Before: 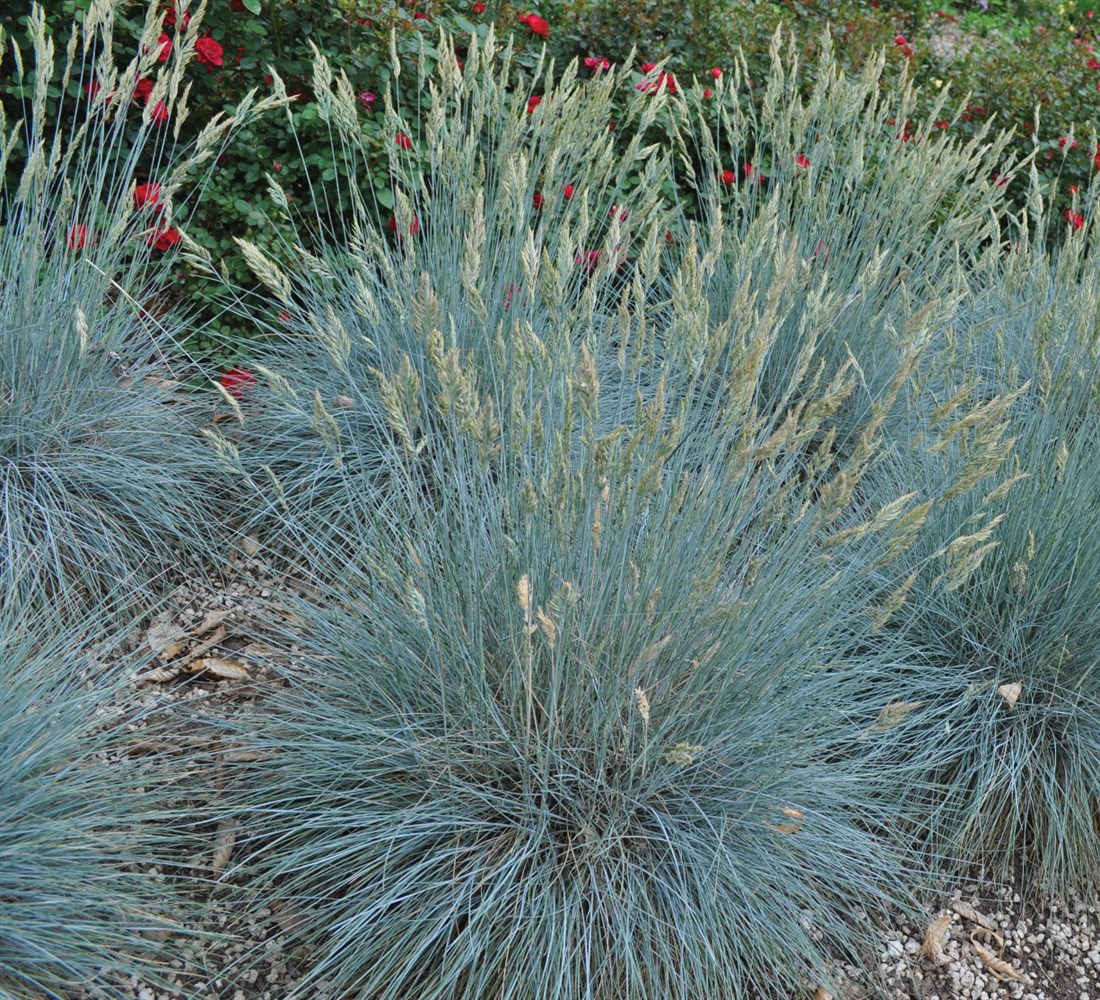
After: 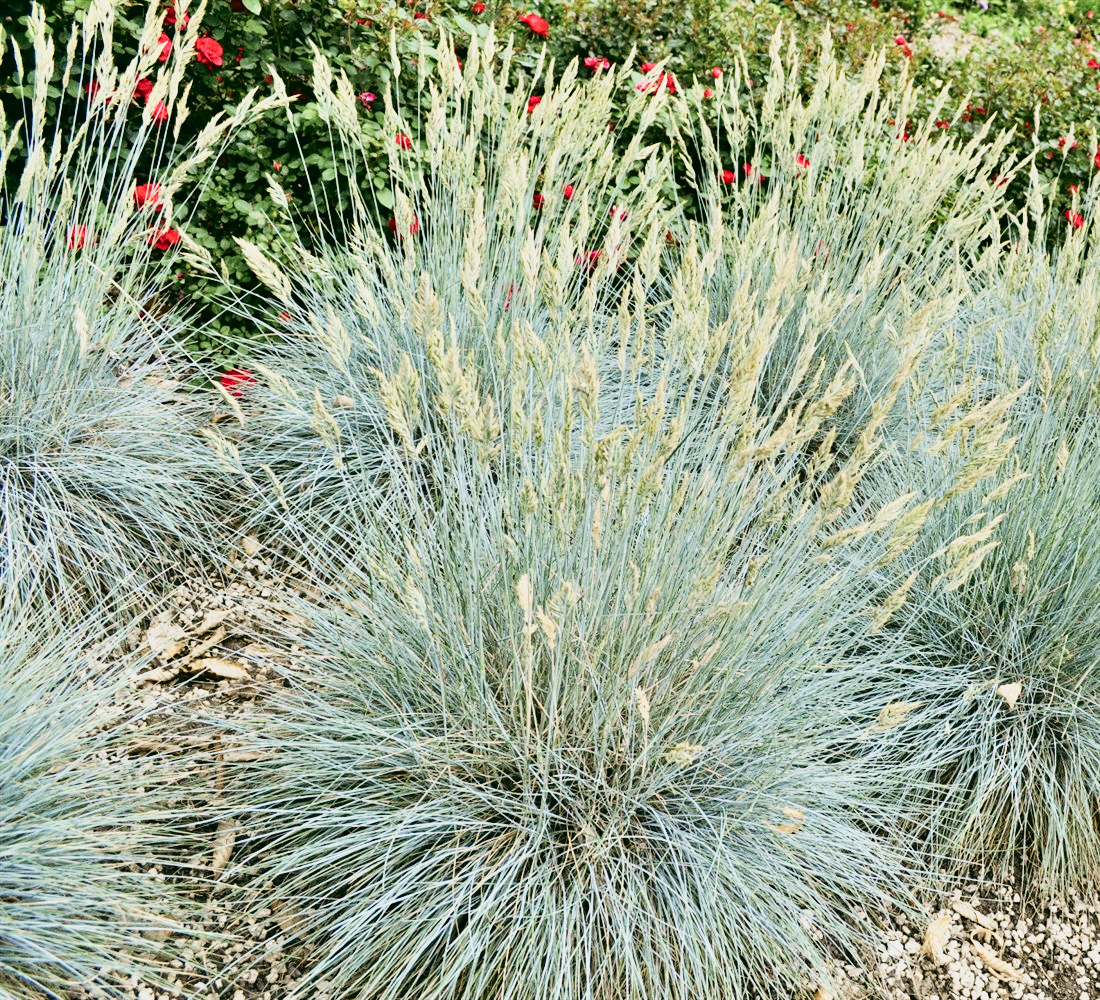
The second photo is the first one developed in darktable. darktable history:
white balance: red 1.009, blue 0.985
shadows and highlights: low approximation 0.01, soften with gaussian
tone curve: curves: ch0 [(0, 0.021) (0.049, 0.044) (0.152, 0.14) (0.328, 0.377) (0.473, 0.543) (0.641, 0.705) (0.85, 0.894) (1, 0.969)]; ch1 [(0, 0) (0.302, 0.331) (0.433, 0.432) (0.472, 0.47) (0.502, 0.503) (0.527, 0.516) (0.564, 0.573) (0.614, 0.626) (0.677, 0.701) (0.859, 0.885) (1, 1)]; ch2 [(0, 0) (0.33, 0.301) (0.447, 0.44) (0.487, 0.496) (0.502, 0.516) (0.535, 0.563) (0.565, 0.597) (0.608, 0.641) (1, 1)], color space Lab, independent channels, preserve colors none
base curve: curves: ch0 [(0, 0) (0, 0.001) (0.001, 0.001) (0.004, 0.002) (0.007, 0.004) (0.015, 0.013) (0.033, 0.045) (0.052, 0.096) (0.075, 0.17) (0.099, 0.241) (0.163, 0.42) (0.219, 0.55) (0.259, 0.616) (0.327, 0.722) (0.365, 0.765) (0.522, 0.873) (0.547, 0.881) (0.689, 0.919) (0.826, 0.952) (1, 1)], preserve colors none
color balance: lift [1, 0.994, 1.002, 1.006], gamma [0.957, 1.081, 1.016, 0.919], gain [0.97, 0.972, 1.01, 1.028], input saturation 91.06%, output saturation 79.8%
